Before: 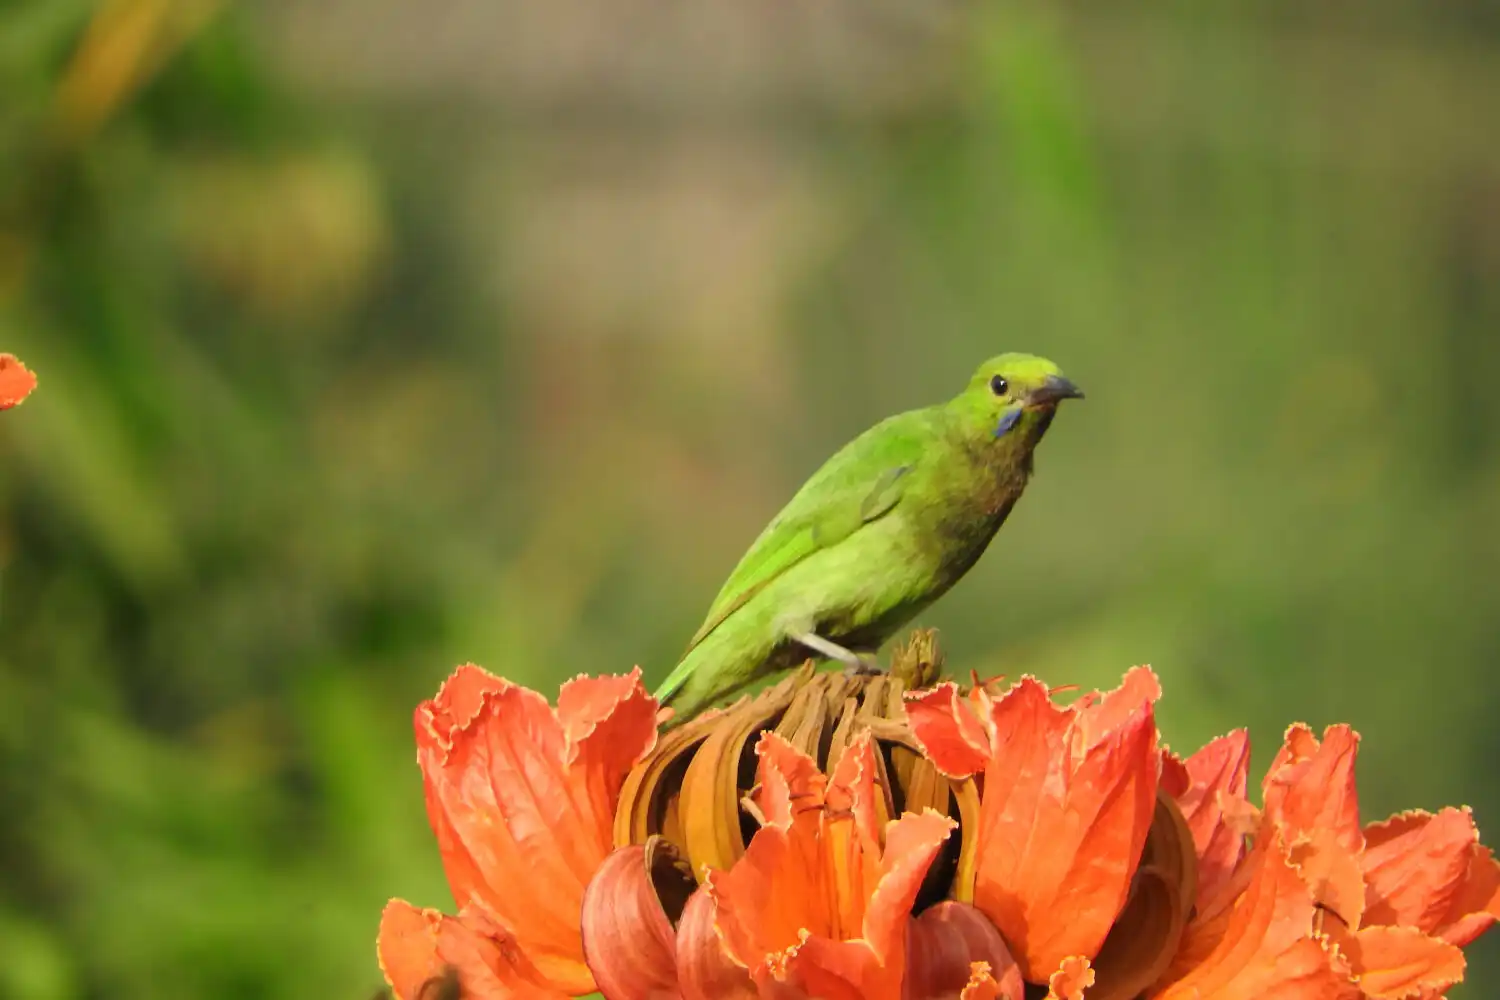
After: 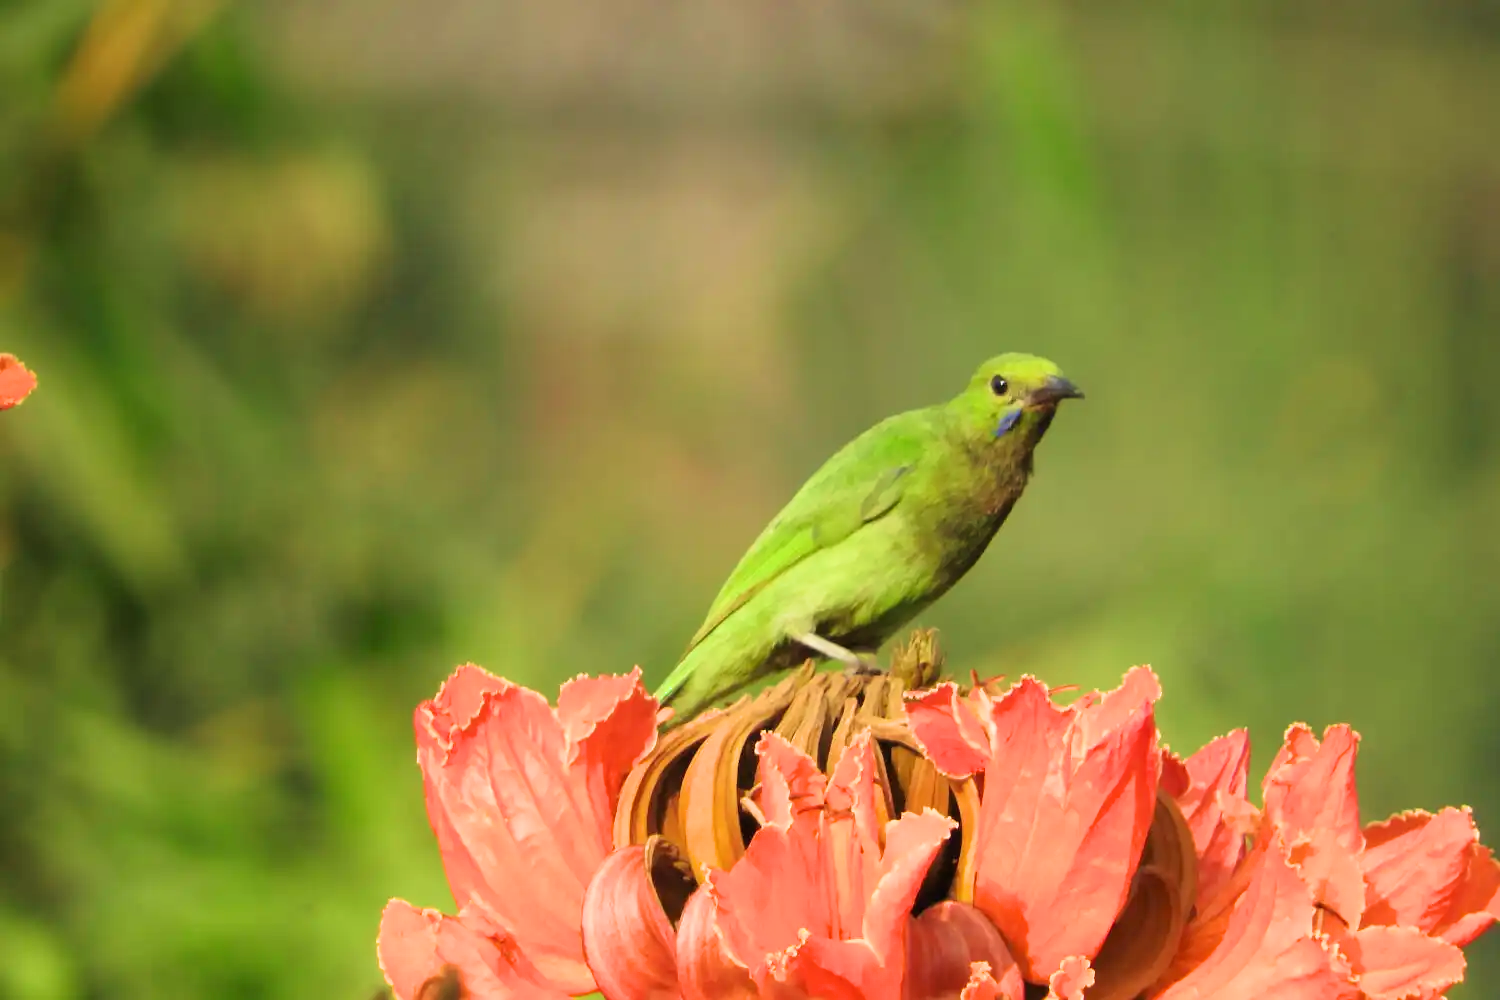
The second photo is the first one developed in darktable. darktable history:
velvia: on, module defaults
exposure: black level correction 0, exposure 0.7 EV, compensate exposure bias true, compensate highlight preservation false
filmic rgb: black relative exposure -11.35 EV, white relative exposure 3.22 EV, hardness 6.76, color science v6 (2022)
graduated density: rotation -0.352°, offset 57.64
